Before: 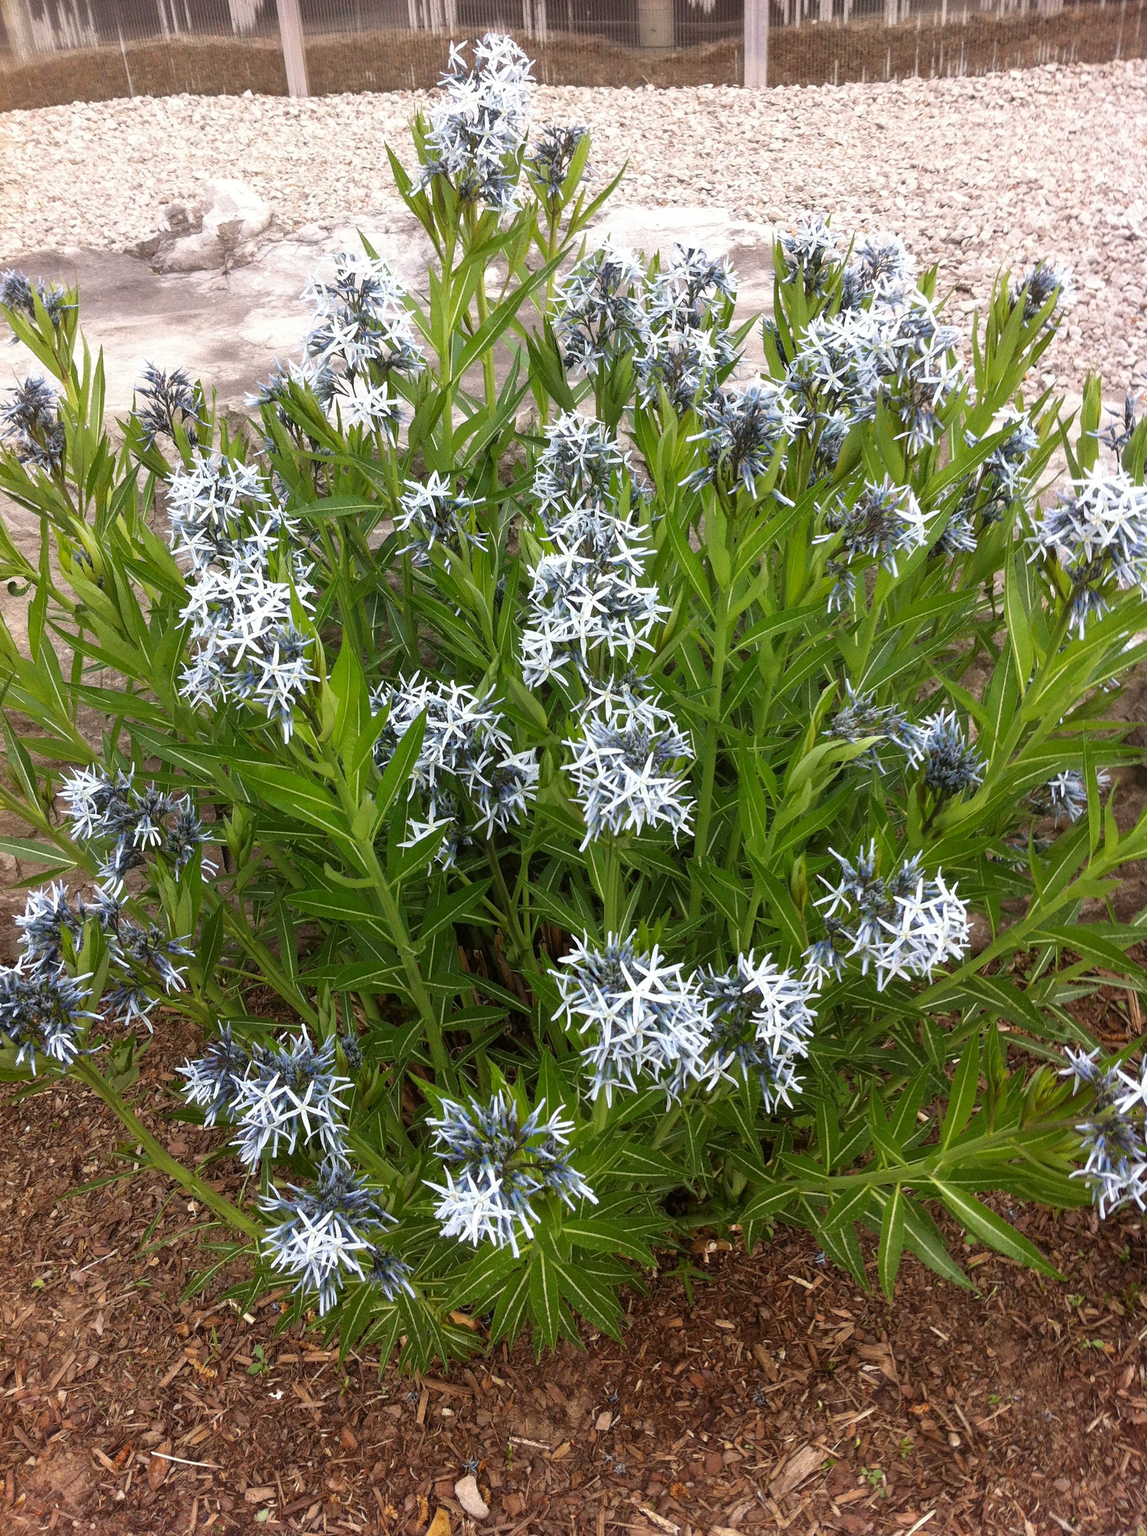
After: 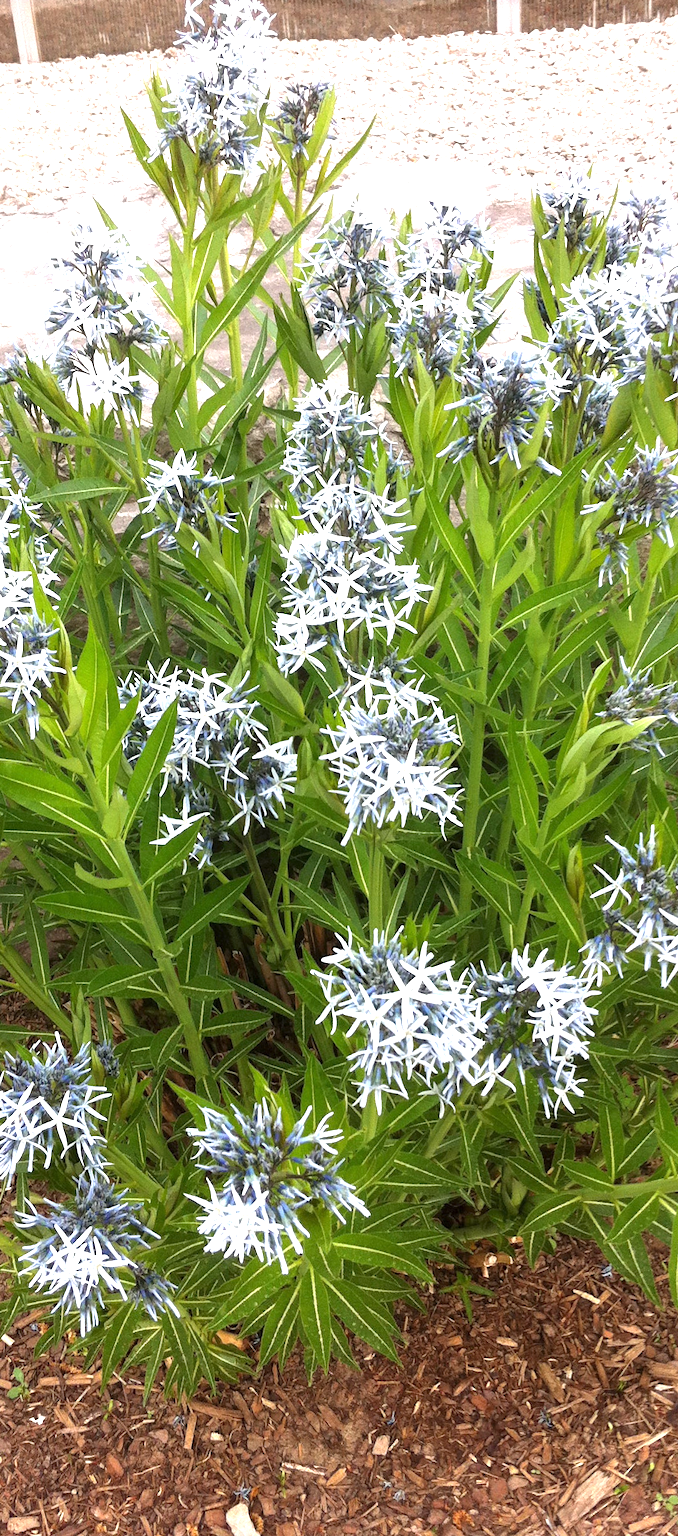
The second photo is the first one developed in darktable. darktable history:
exposure: exposure 0.921 EV, compensate highlight preservation false
crop: left 21.674%, right 22.086%
rotate and perspective: rotation -1.32°, lens shift (horizontal) -0.031, crop left 0.015, crop right 0.985, crop top 0.047, crop bottom 0.982
